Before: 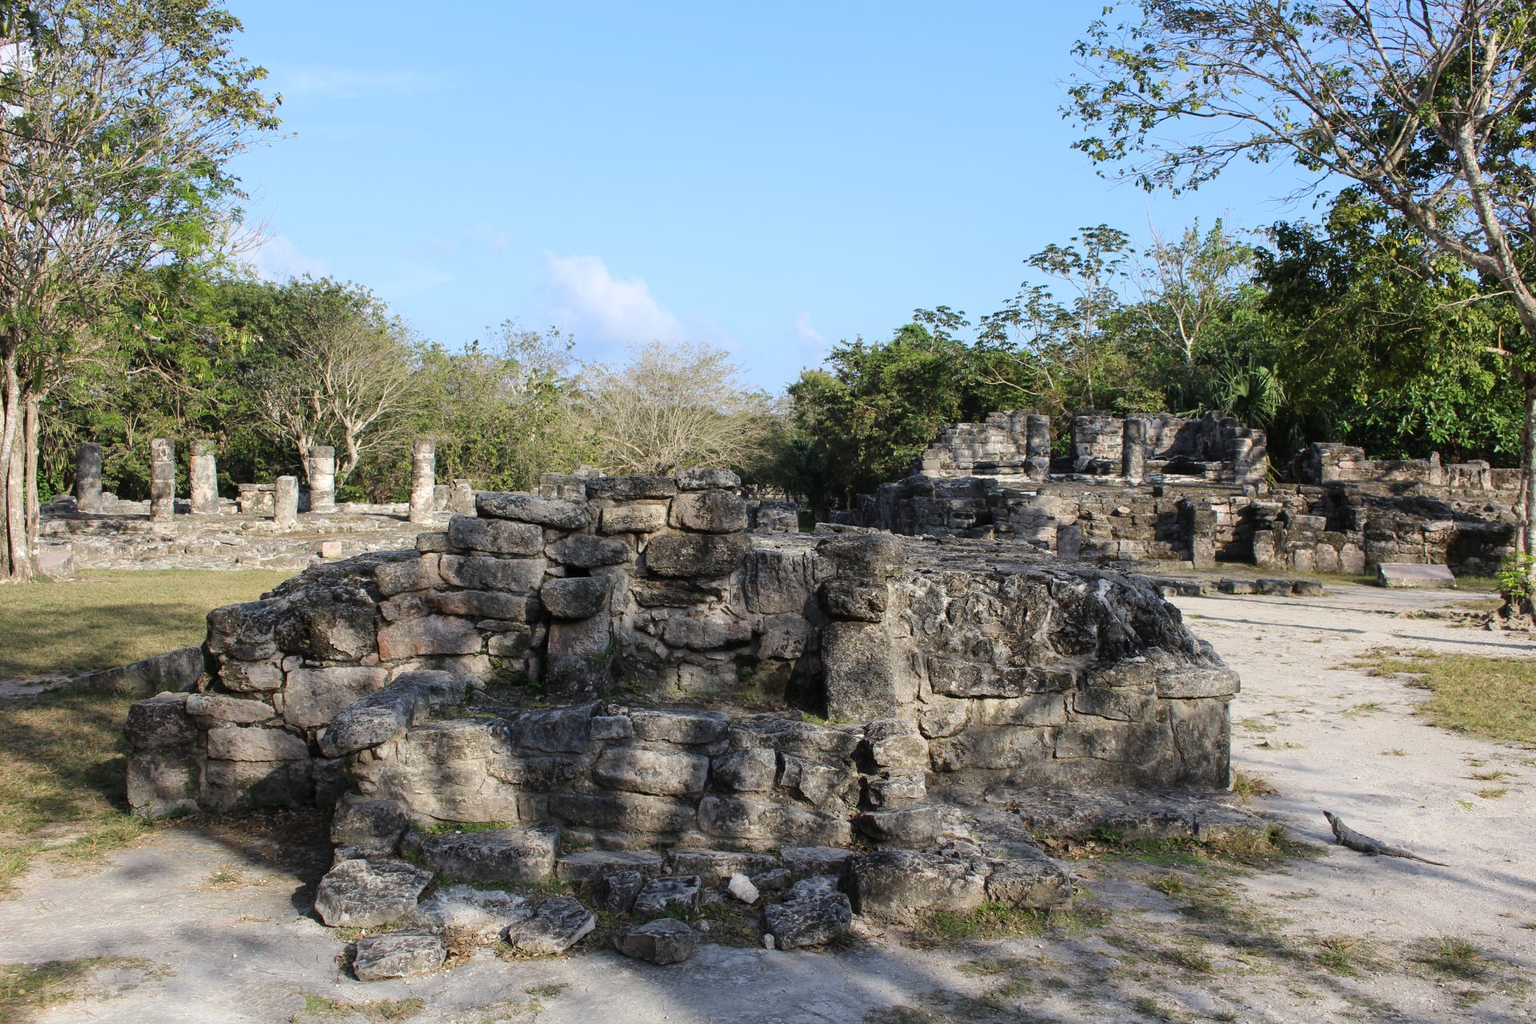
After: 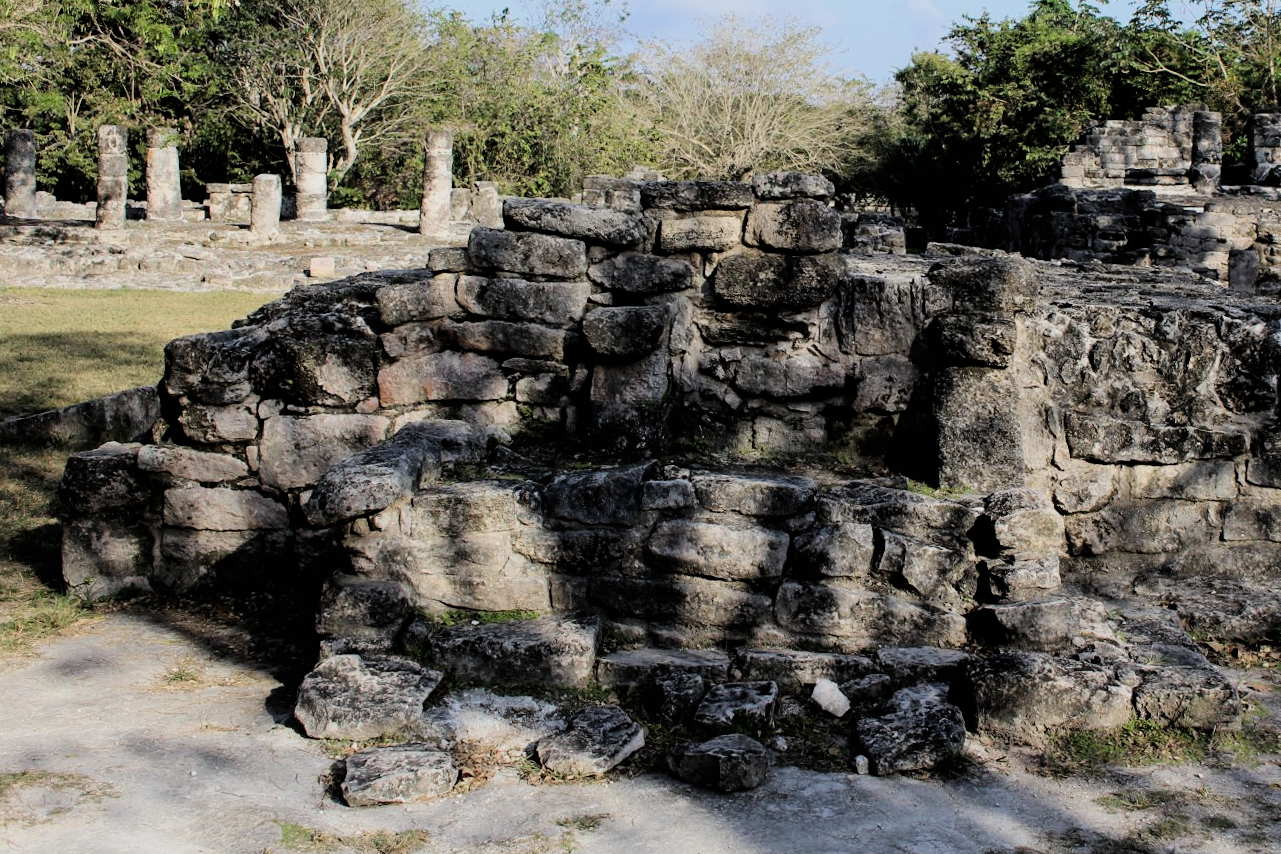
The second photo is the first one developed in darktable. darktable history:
filmic rgb: black relative exposure -5 EV, hardness 2.88, contrast 1.4
crop and rotate: angle -0.82°, left 3.85%, top 31.828%, right 27.992%
